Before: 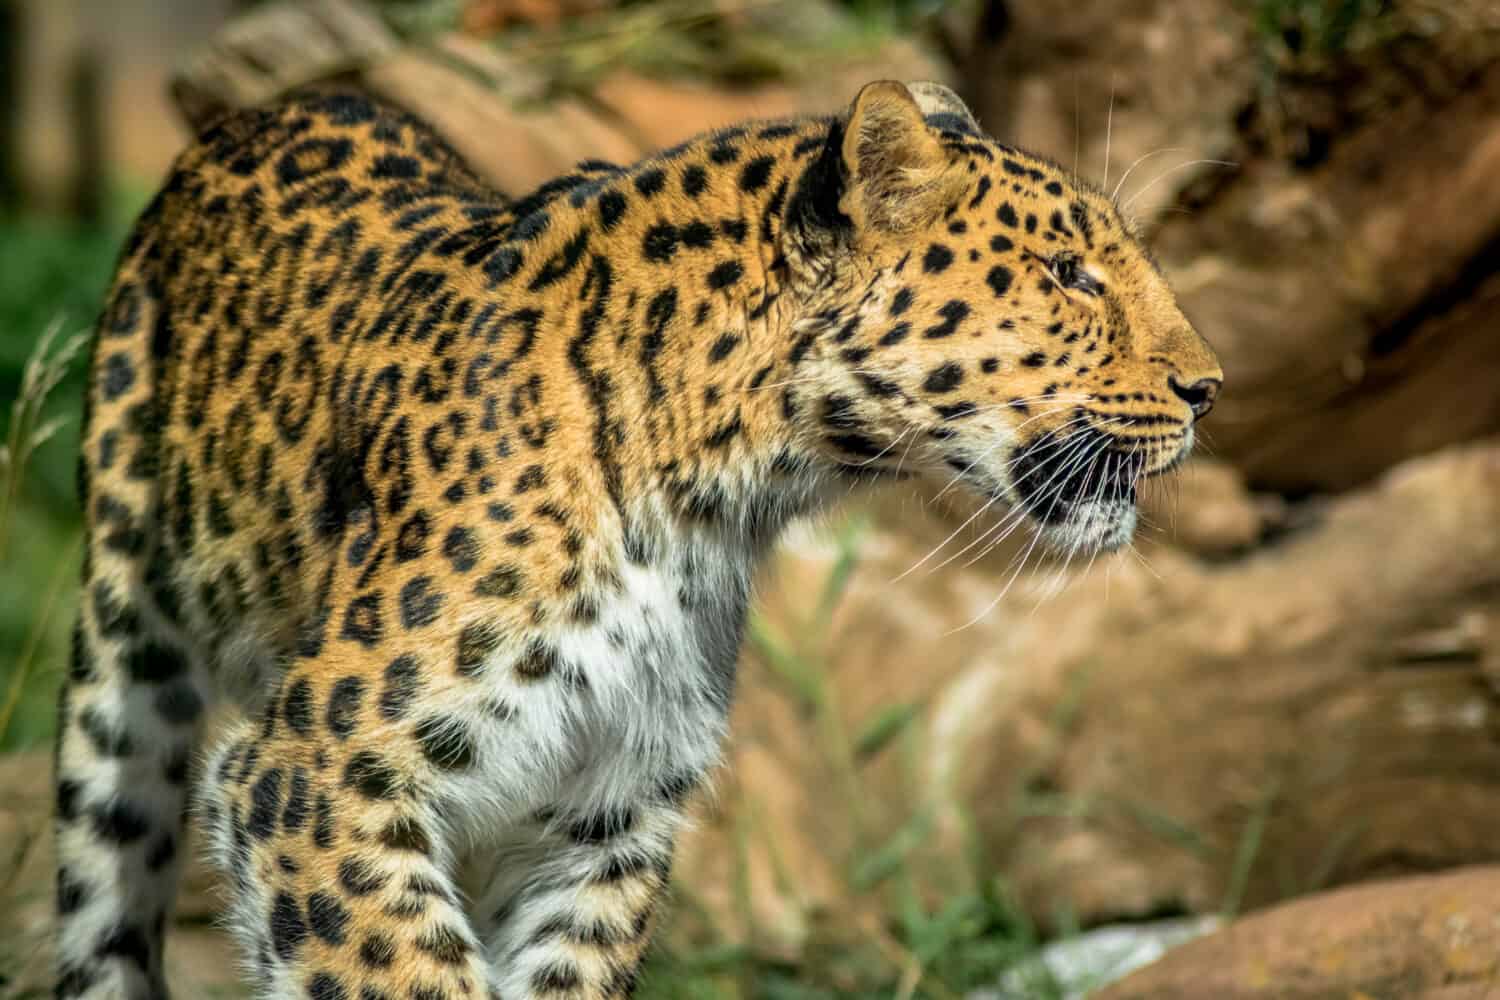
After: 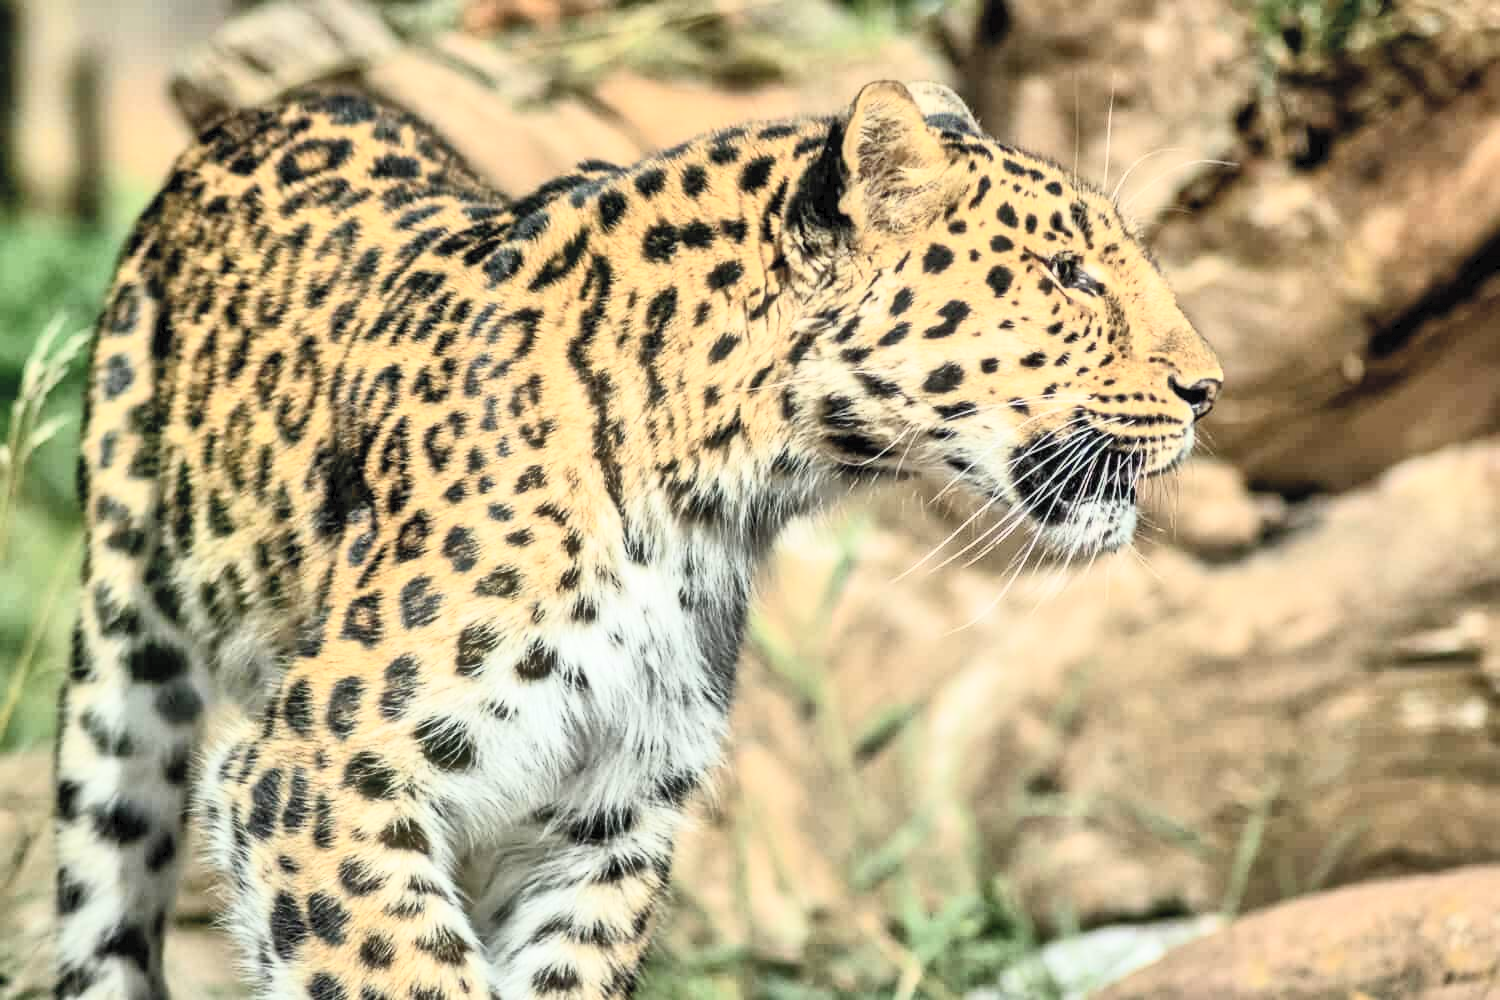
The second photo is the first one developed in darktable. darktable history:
tone equalizer: -7 EV 0.163 EV, -6 EV 0.607 EV, -5 EV 1.18 EV, -4 EV 1.31 EV, -3 EV 1.14 EV, -2 EV 0.6 EV, -1 EV 0.158 EV
shadows and highlights: highlights color adjustment 0.053%, low approximation 0.01, soften with gaussian
contrast brightness saturation: contrast 0.416, brightness 0.555, saturation -0.207
